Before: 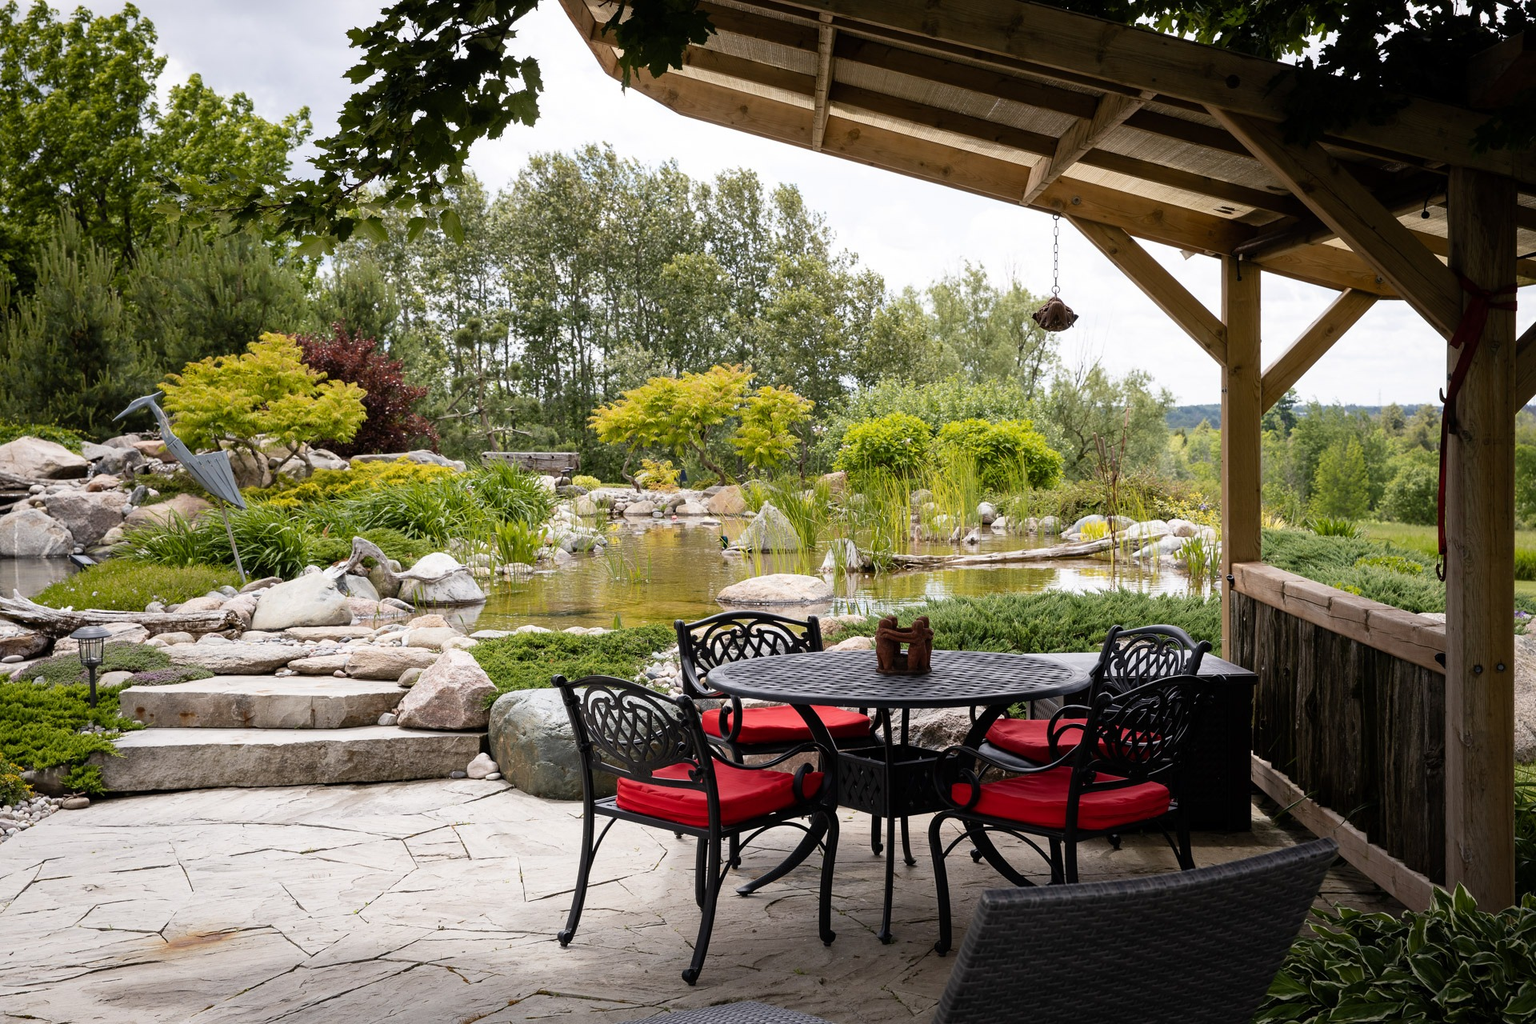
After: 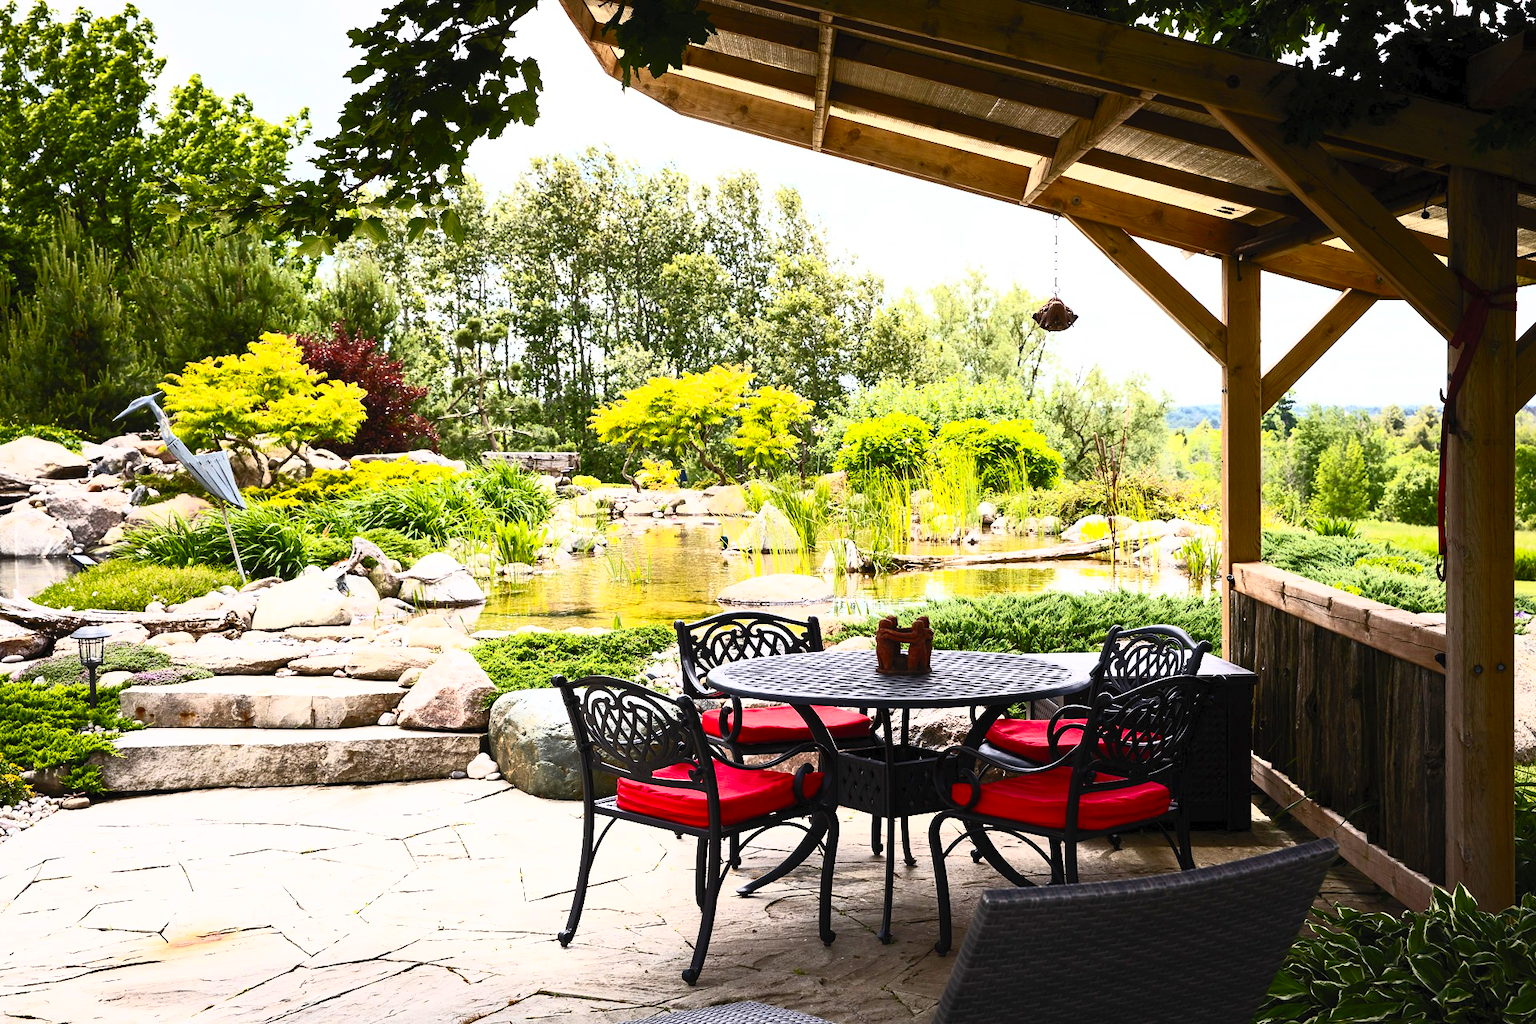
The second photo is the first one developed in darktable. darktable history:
contrast brightness saturation: contrast 0.834, brightness 0.602, saturation 0.598
